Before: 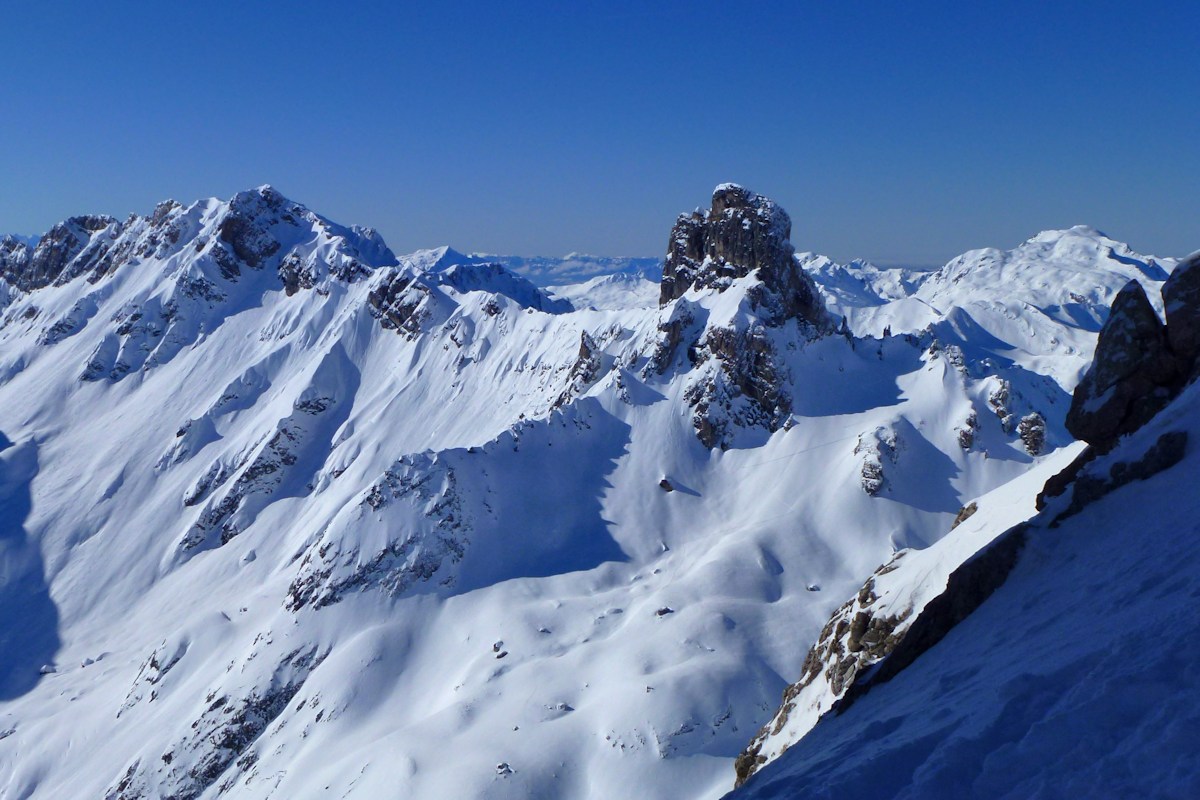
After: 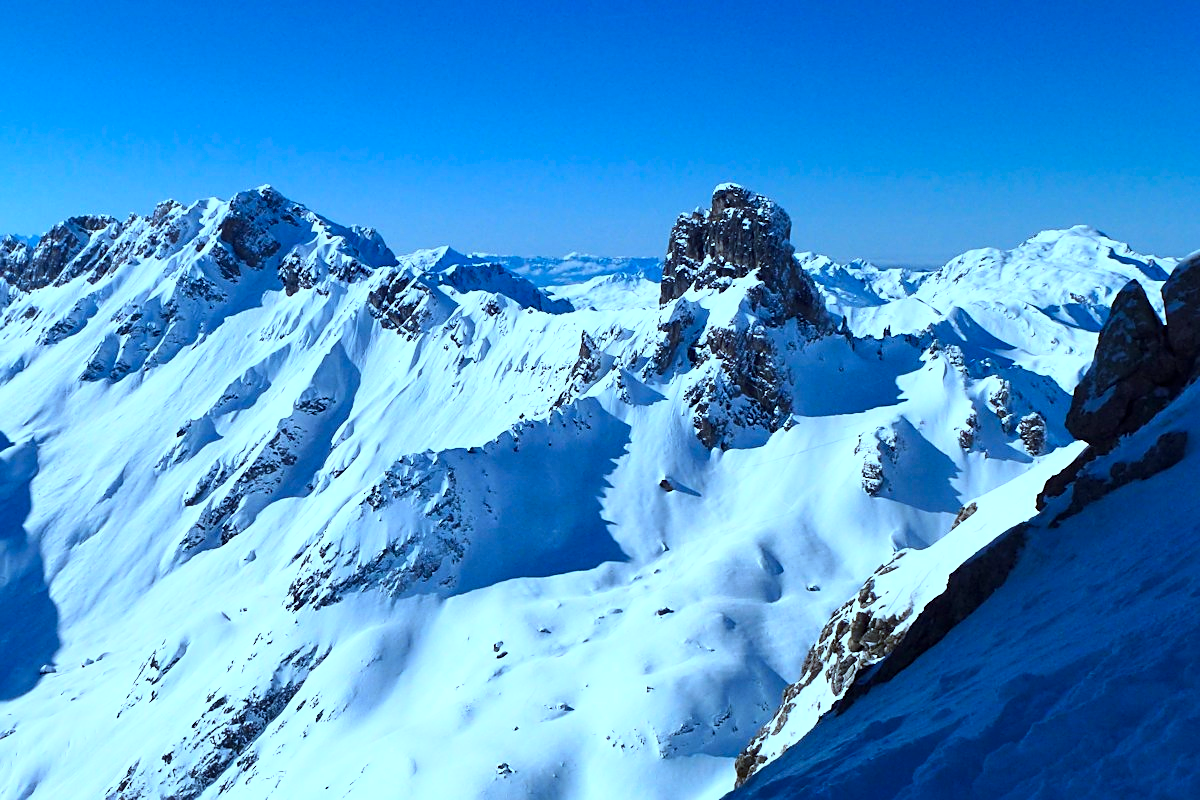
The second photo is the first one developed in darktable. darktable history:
contrast brightness saturation: contrast 0.137
color correction: highlights a* -10.38, highlights b* -18.71
base curve: curves: ch0 [(0, 0) (0.557, 0.834) (1, 1)]
sharpen: on, module defaults
